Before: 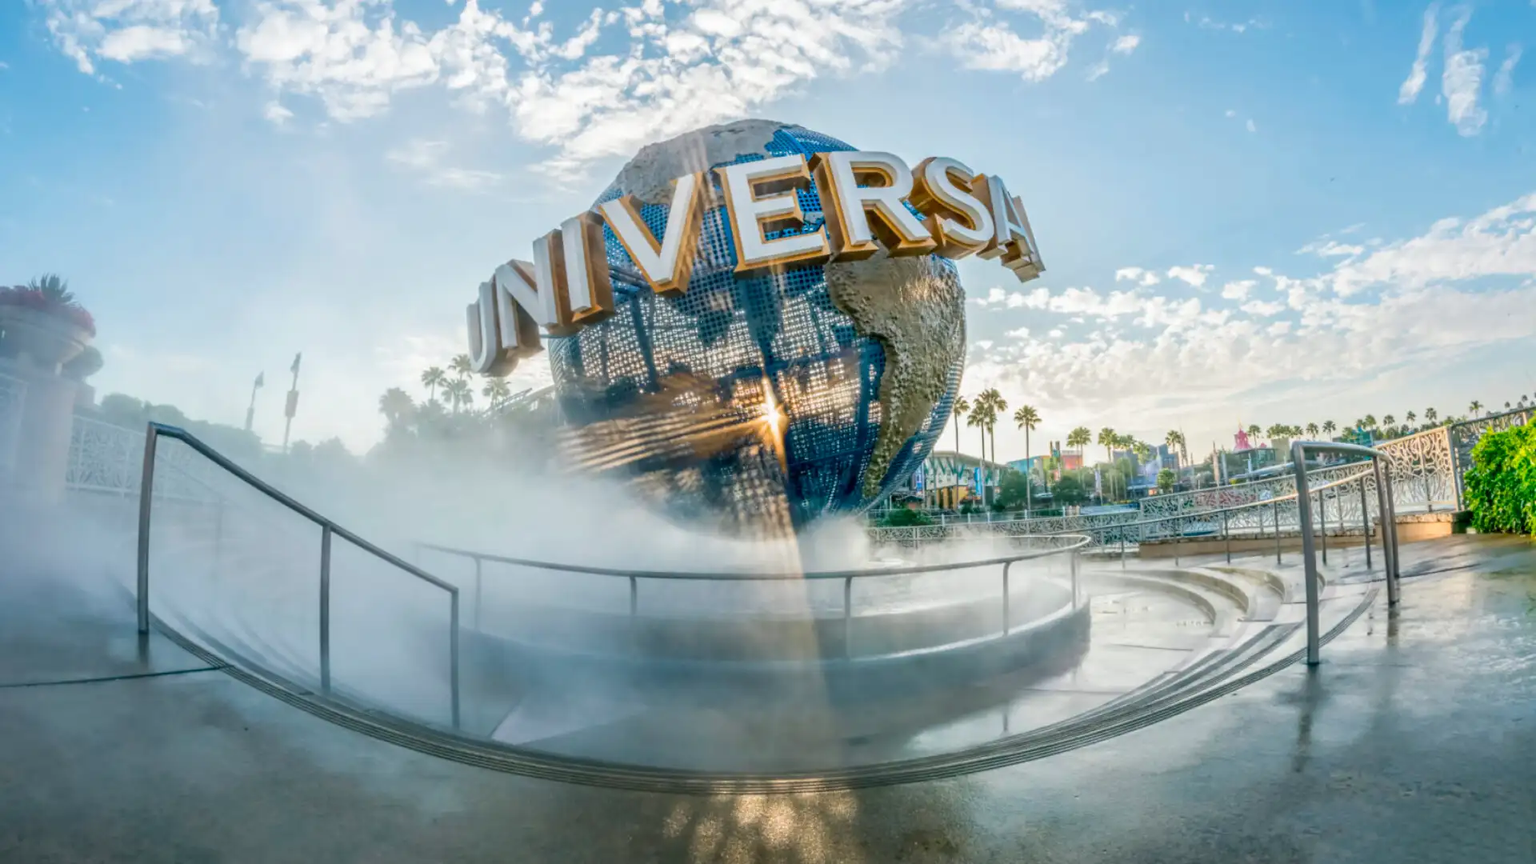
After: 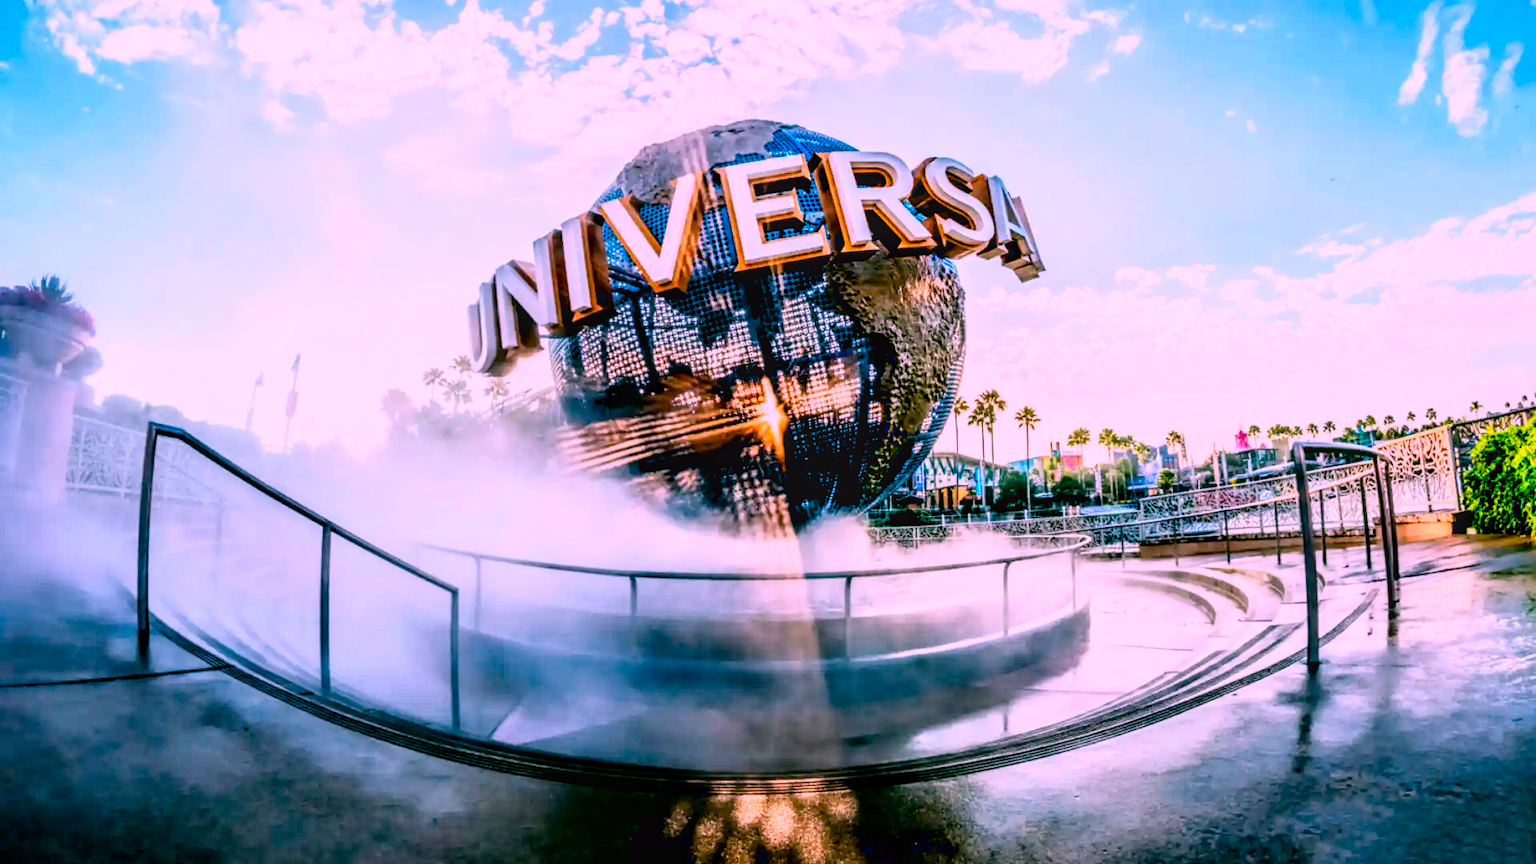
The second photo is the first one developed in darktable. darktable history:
color correction: highlights a* 19.35, highlights b* -11.75, saturation 1.69
tone curve: curves: ch0 [(0.016, 0.011) (0.084, 0.026) (0.469, 0.508) (0.721, 0.862) (1, 1)], color space Lab, independent channels, preserve colors none
exposure: black level correction 0.055, exposure -0.035 EV, compensate highlight preservation false
local contrast: on, module defaults
filmic rgb: black relative exposure -11.93 EV, white relative exposure 5.45 EV, hardness 4.47, latitude 50.06%, contrast 1.142, color science v6 (2022), iterations of high-quality reconstruction 0
